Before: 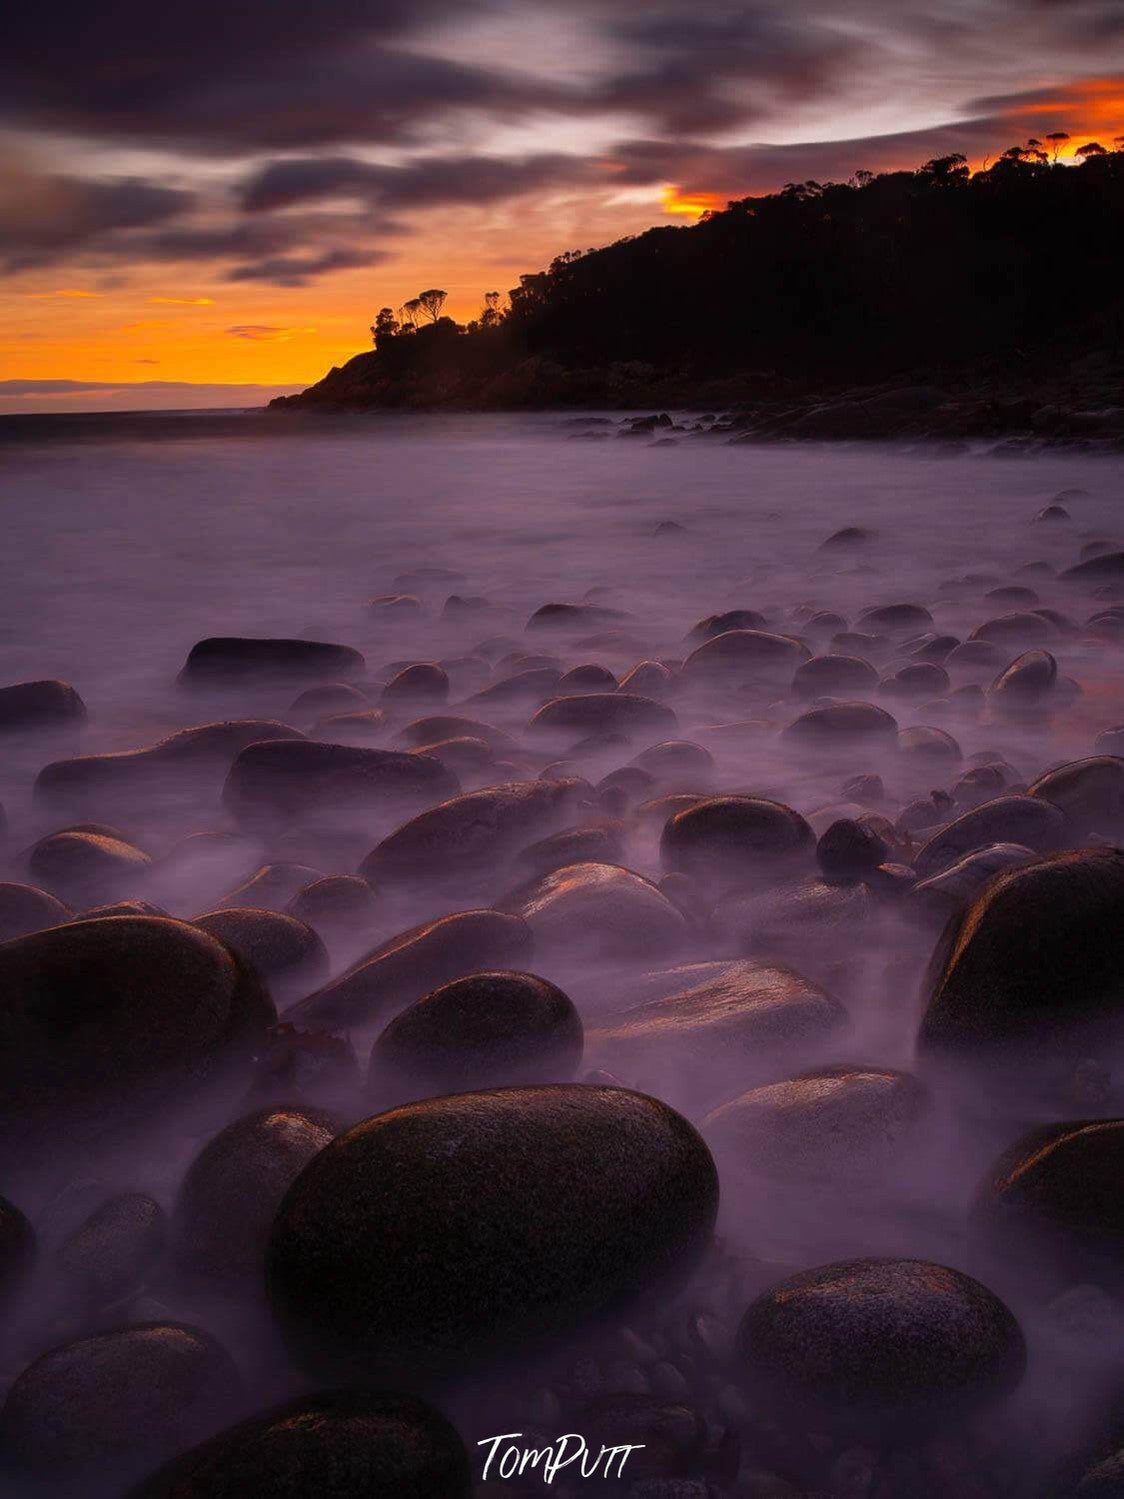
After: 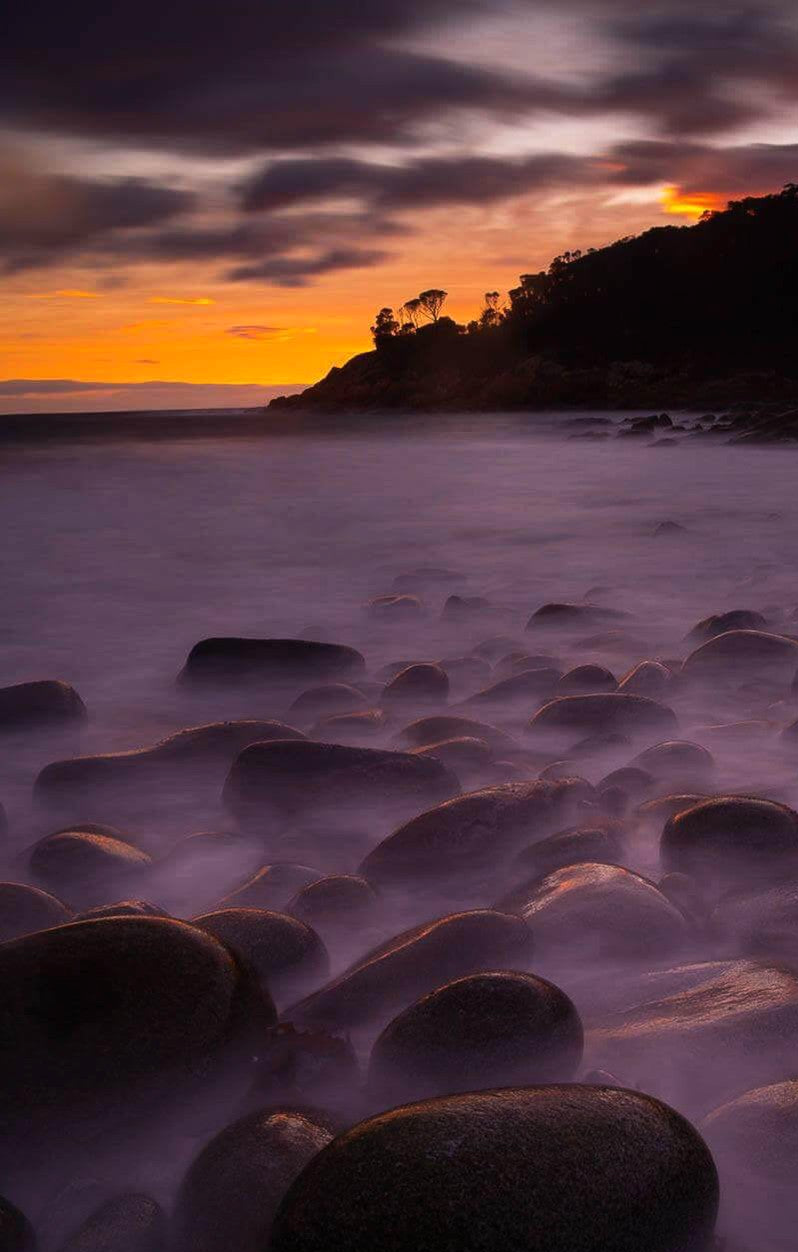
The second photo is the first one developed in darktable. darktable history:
crop: right 28.916%, bottom 16.467%
tone curve: curves: ch0 [(0, 0) (0.266, 0.247) (0.741, 0.751) (1, 1)], color space Lab, linked channels, preserve colors none
